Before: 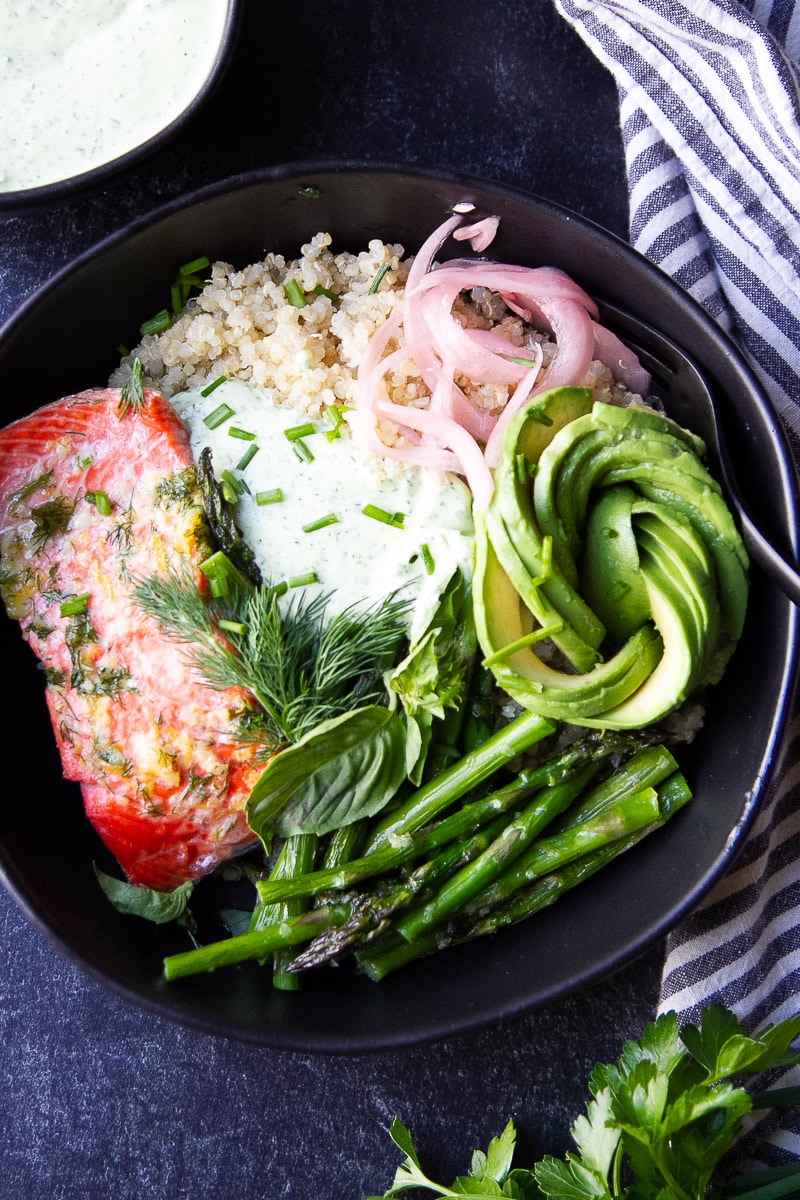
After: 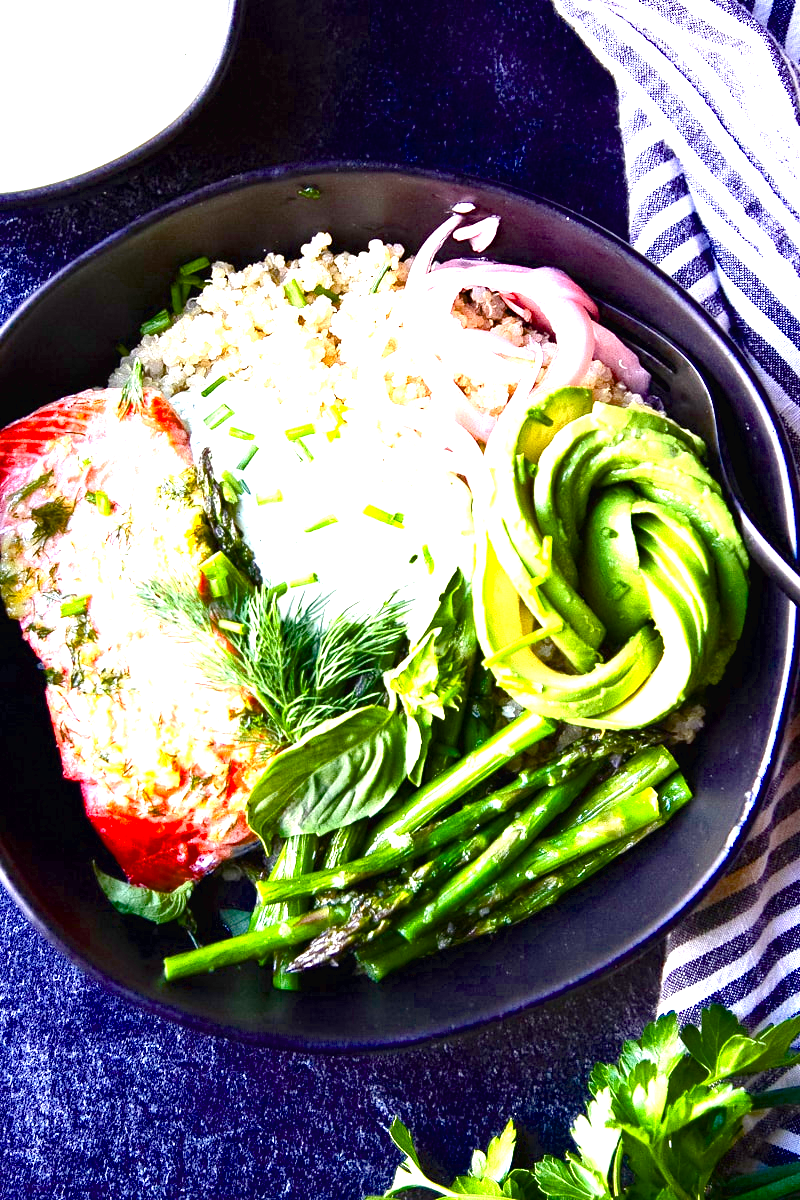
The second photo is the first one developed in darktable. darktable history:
color balance rgb: global offset › luminance 0.227%, linear chroma grading › global chroma 14.635%, perceptual saturation grading › global saturation 19.757%, perceptual saturation grading › highlights -25.402%, perceptual saturation grading › shadows 49.994%, saturation formula JzAzBz (2021)
exposure: black level correction 0.001, exposure 1.651 EV, compensate highlight preservation false
